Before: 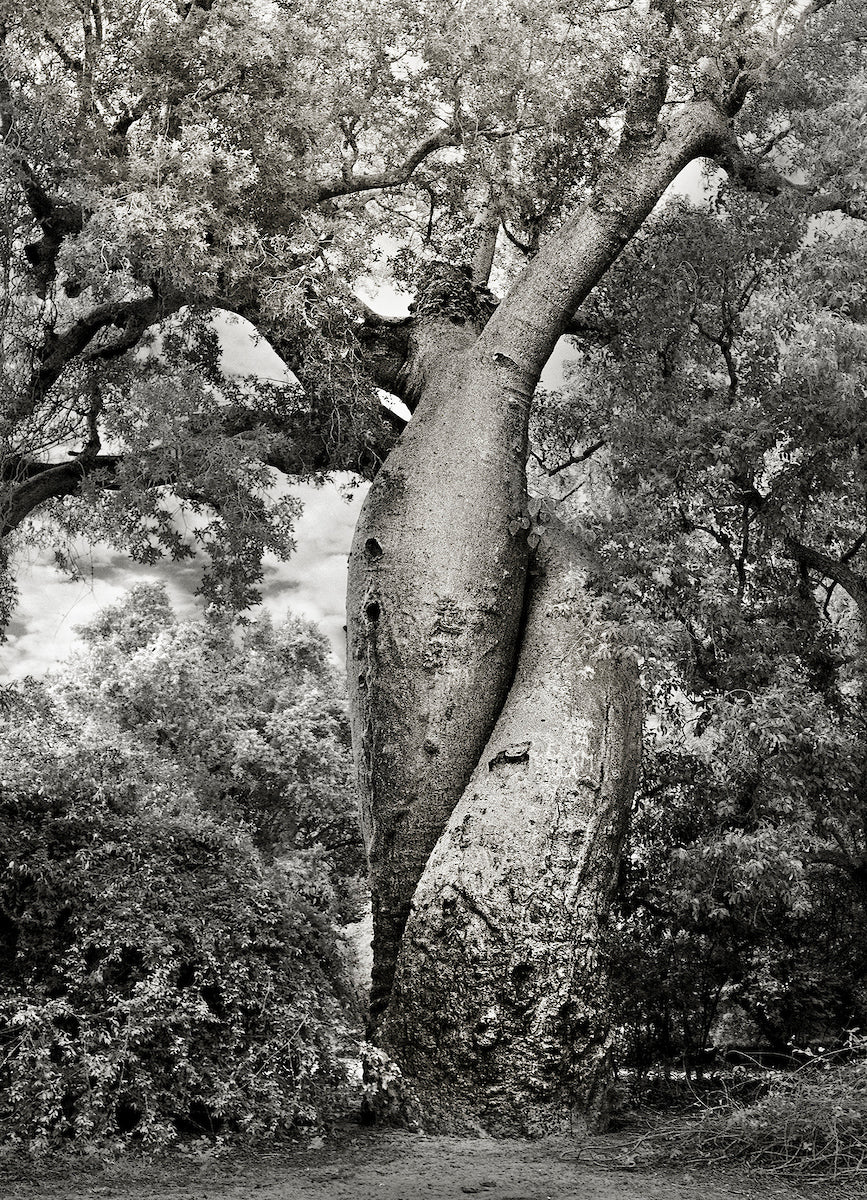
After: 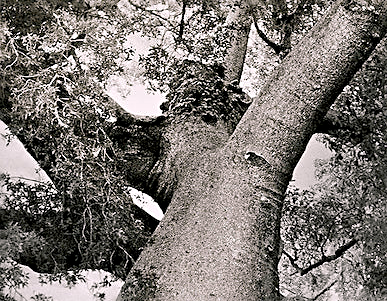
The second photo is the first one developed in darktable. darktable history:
crop: left 28.64%, top 16.832%, right 26.637%, bottom 58.055%
color balance rgb: shadows lift › chroma 2%, shadows lift › hue 217.2°, power › chroma 0.25%, power › hue 60°, highlights gain › chroma 1.5%, highlights gain › hue 309.6°, global offset › luminance -0.5%, perceptual saturation grading › global saturation 15%, global vibrance 20%
sharpen: on, module defaults
